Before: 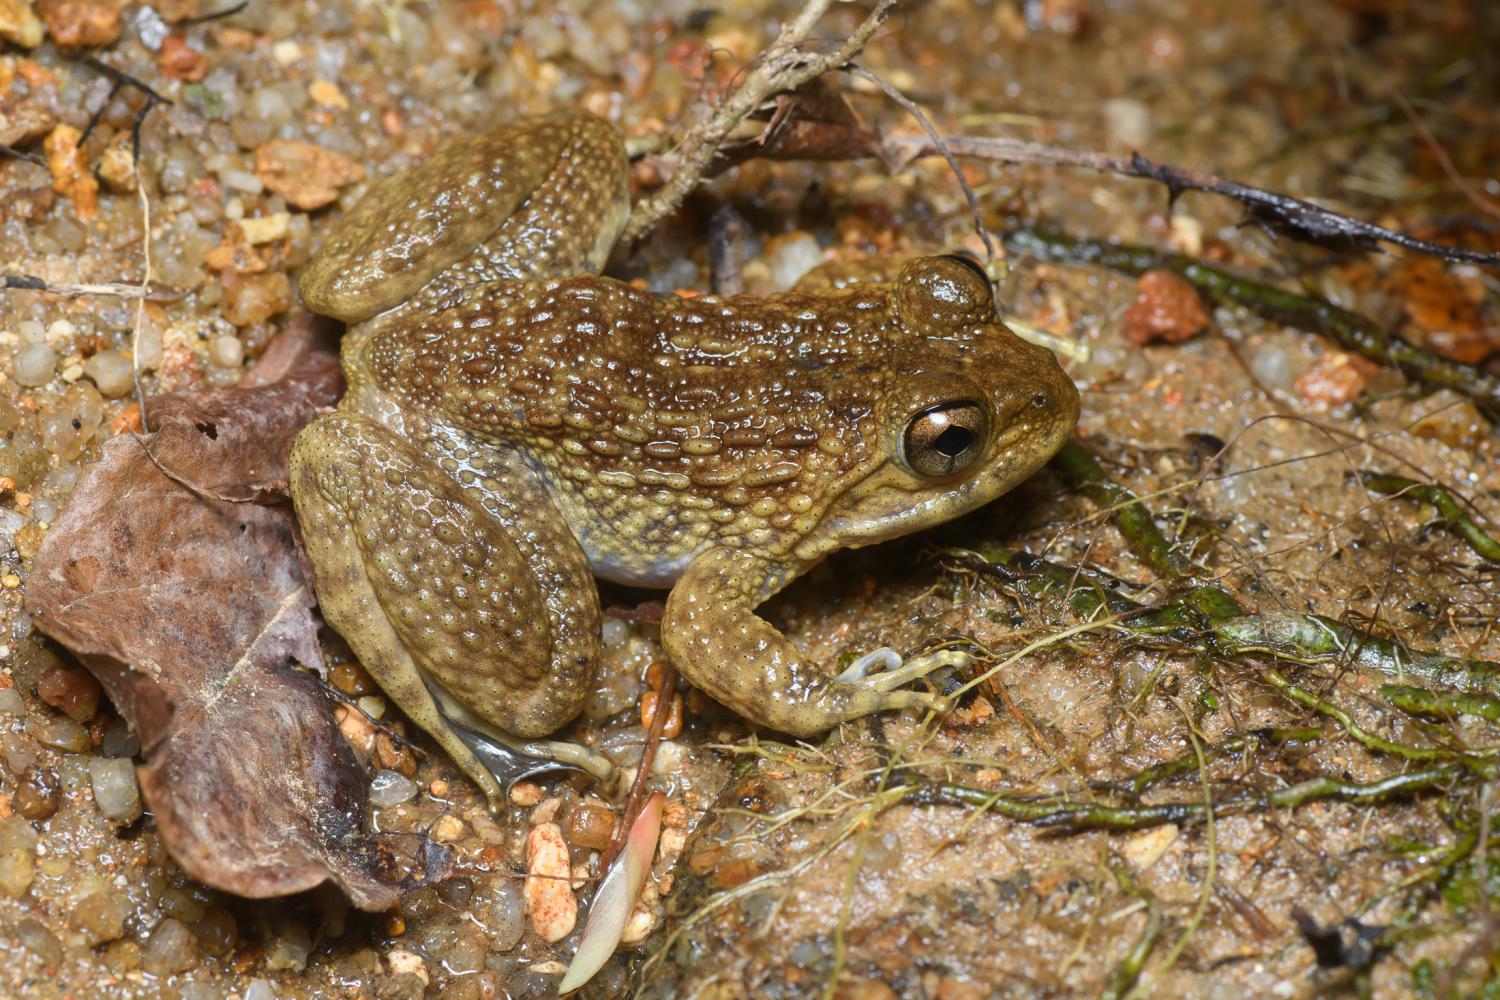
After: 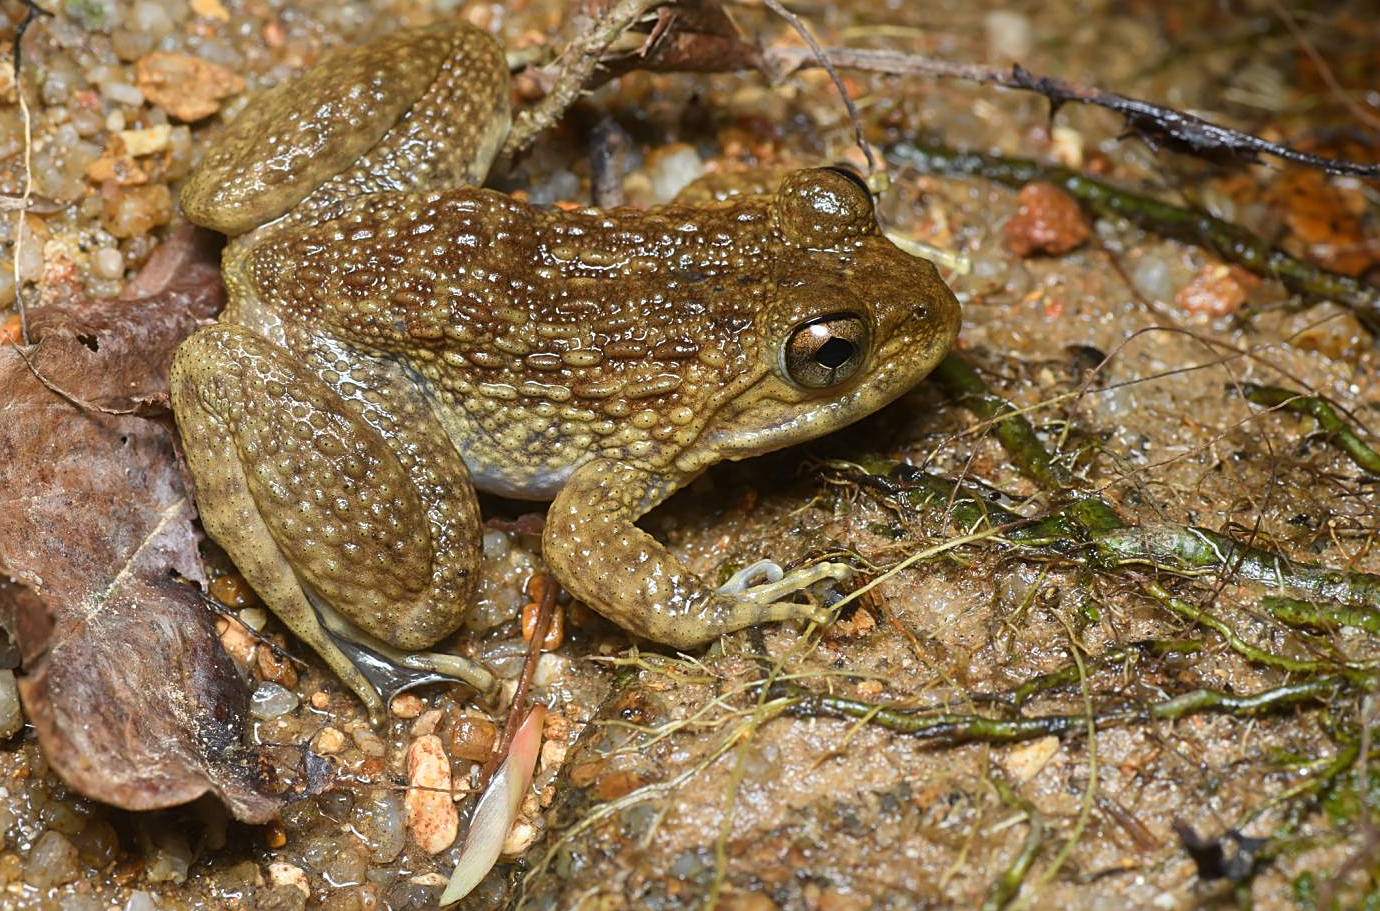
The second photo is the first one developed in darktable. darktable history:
sharpen: on, module defaults
crop and rotate: left 7.983%, top 8.893%
